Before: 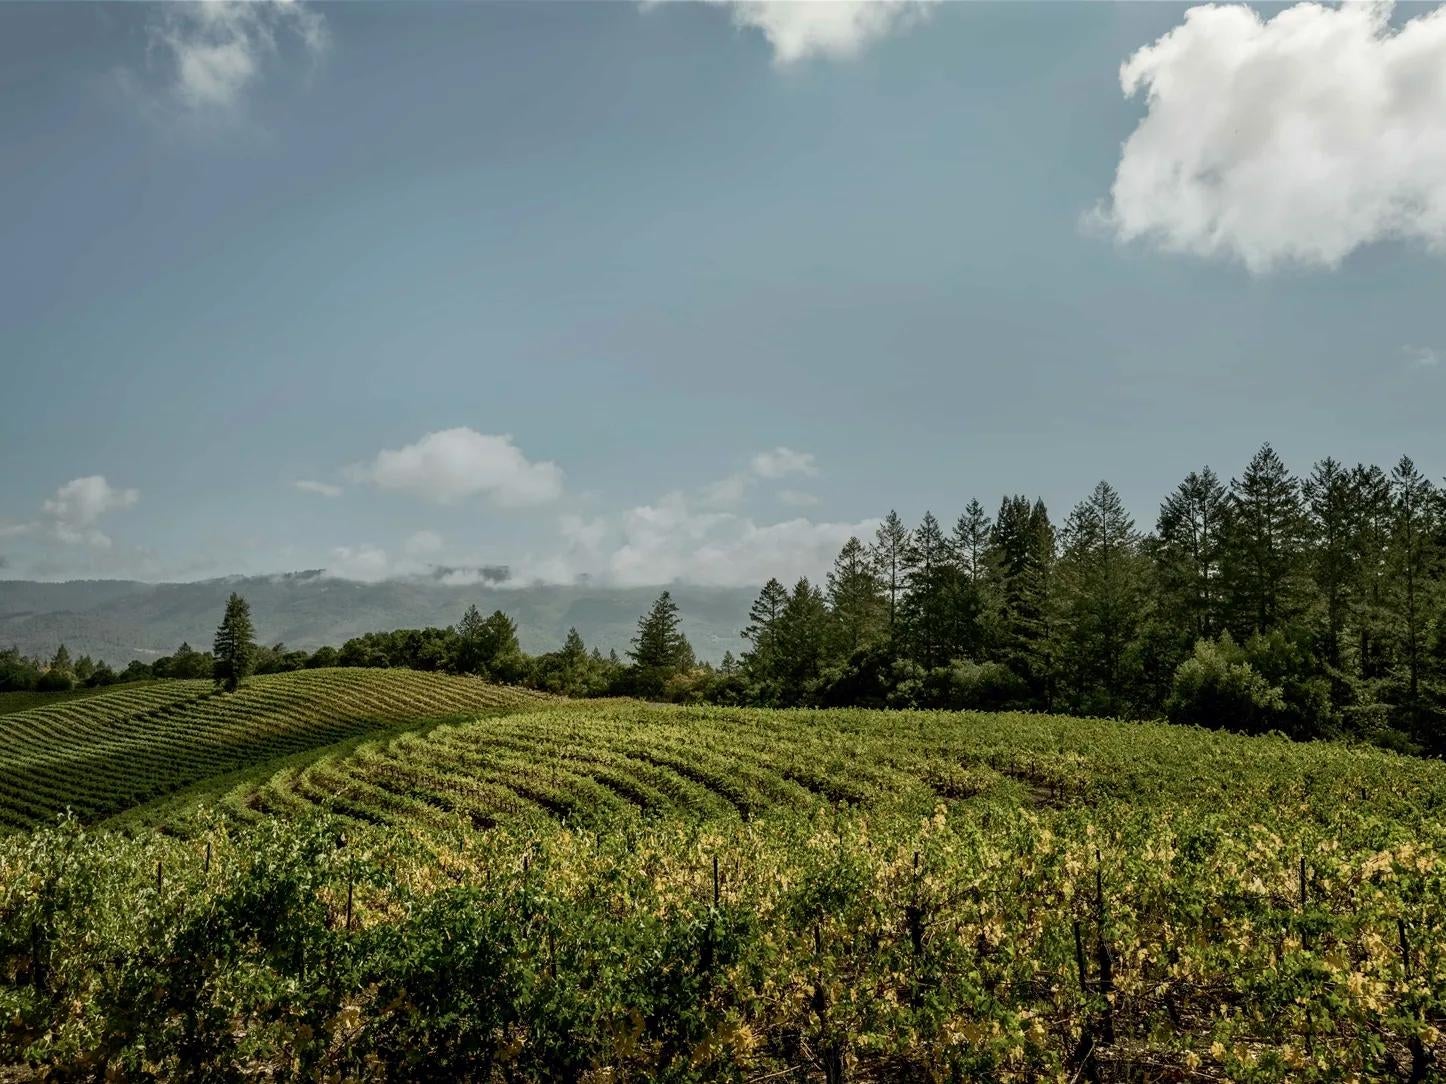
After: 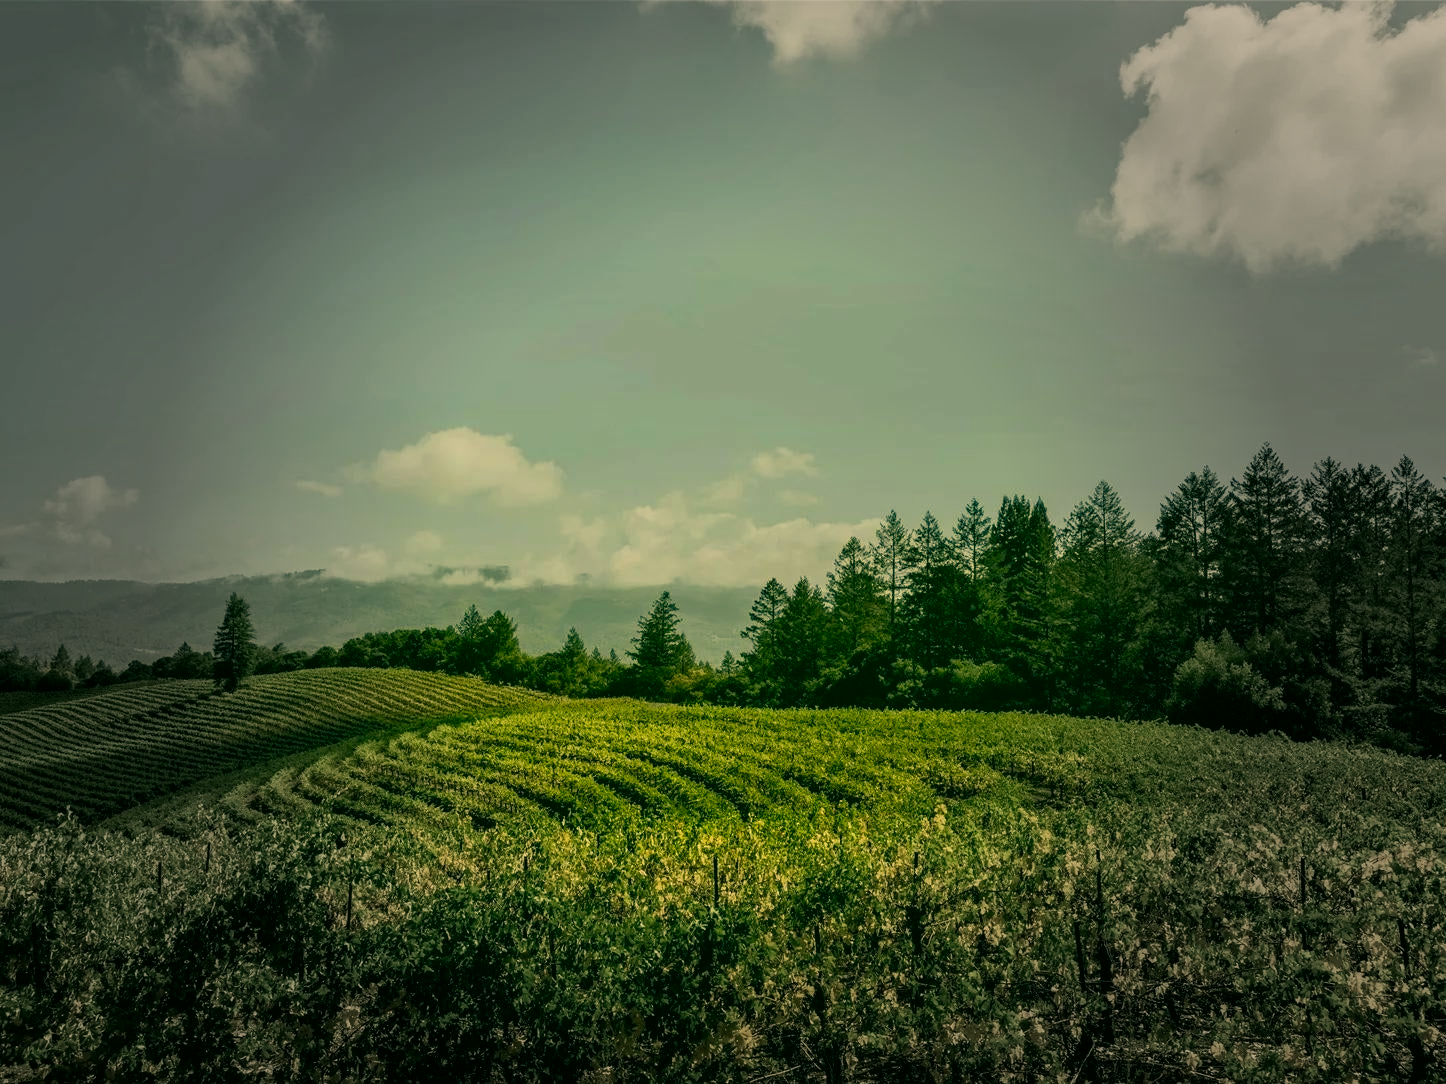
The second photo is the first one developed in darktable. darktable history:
color correction: highlights a* 5.62, highlights b* 33.57, shadows a* -25.86, shadows b* 4.02
vignetting: fall-off start 40%, fall-off radius 40%
